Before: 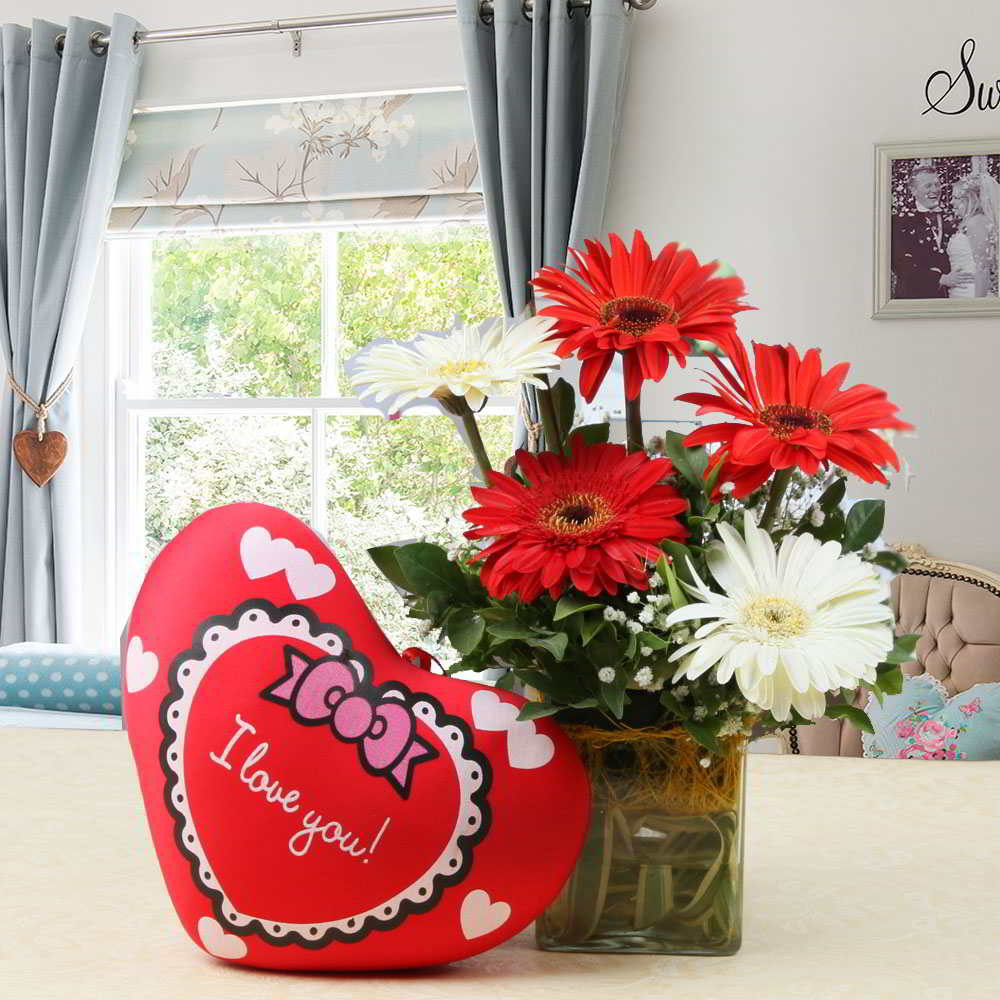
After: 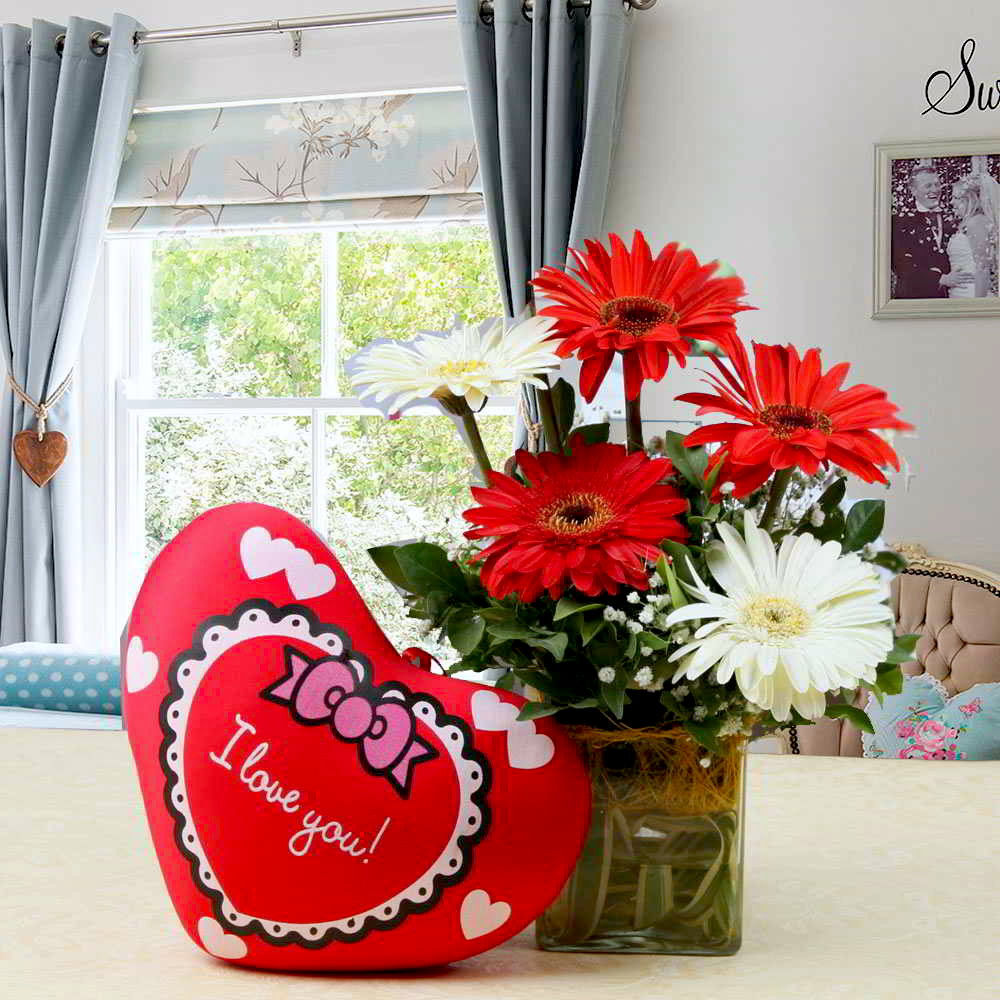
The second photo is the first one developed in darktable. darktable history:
exposure: black level correction 0.009, compensate highlight preservation false
white balance: red 0.988, blue 1.017
haze removal: compatibility mode true, adaptive false
